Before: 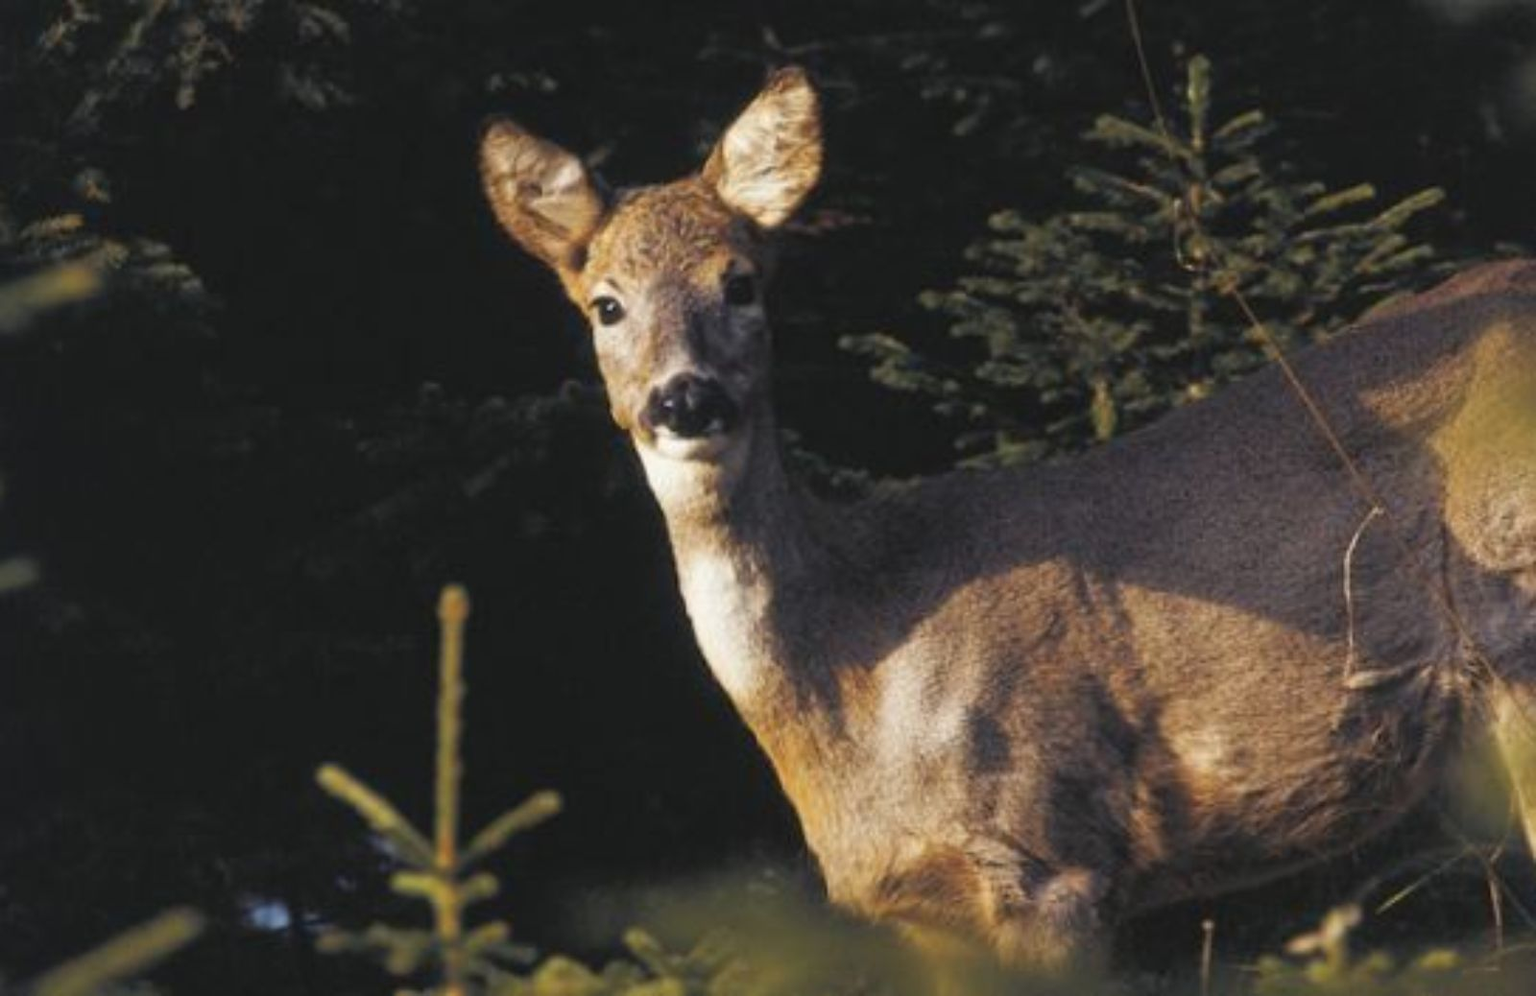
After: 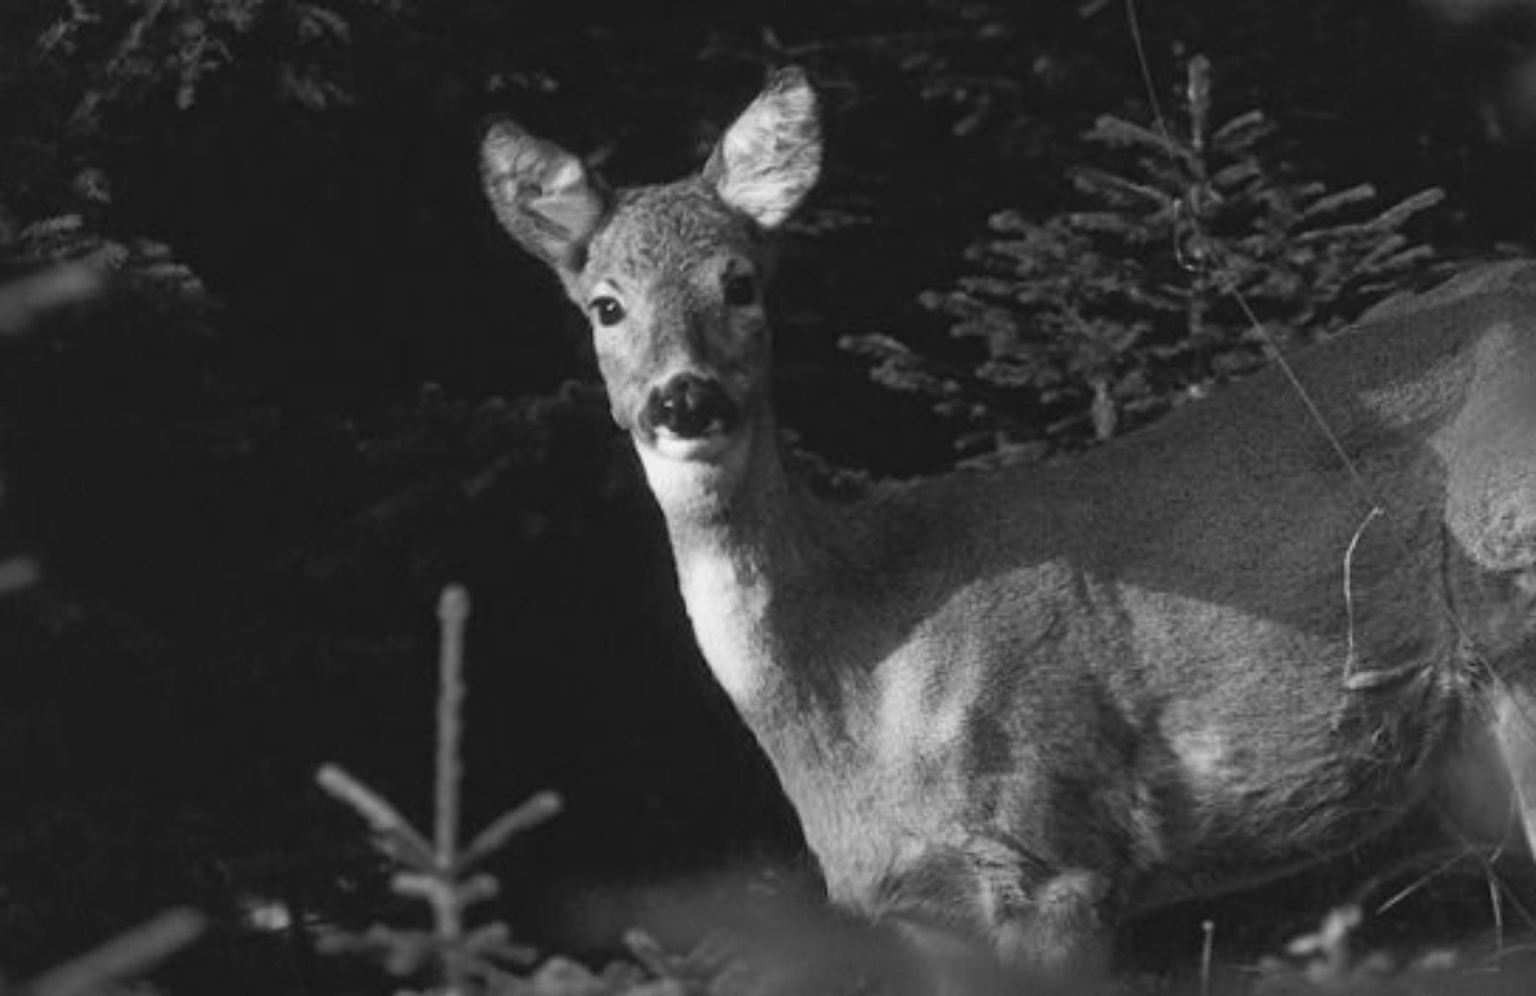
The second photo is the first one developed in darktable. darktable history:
color calibration: output gray [0.21, 0.42, 0.37, 0], illuminant as shot in camera, x 0.358, y 0.373, temperature 4628.91 K, saturation algorithm version 1 (2020)
